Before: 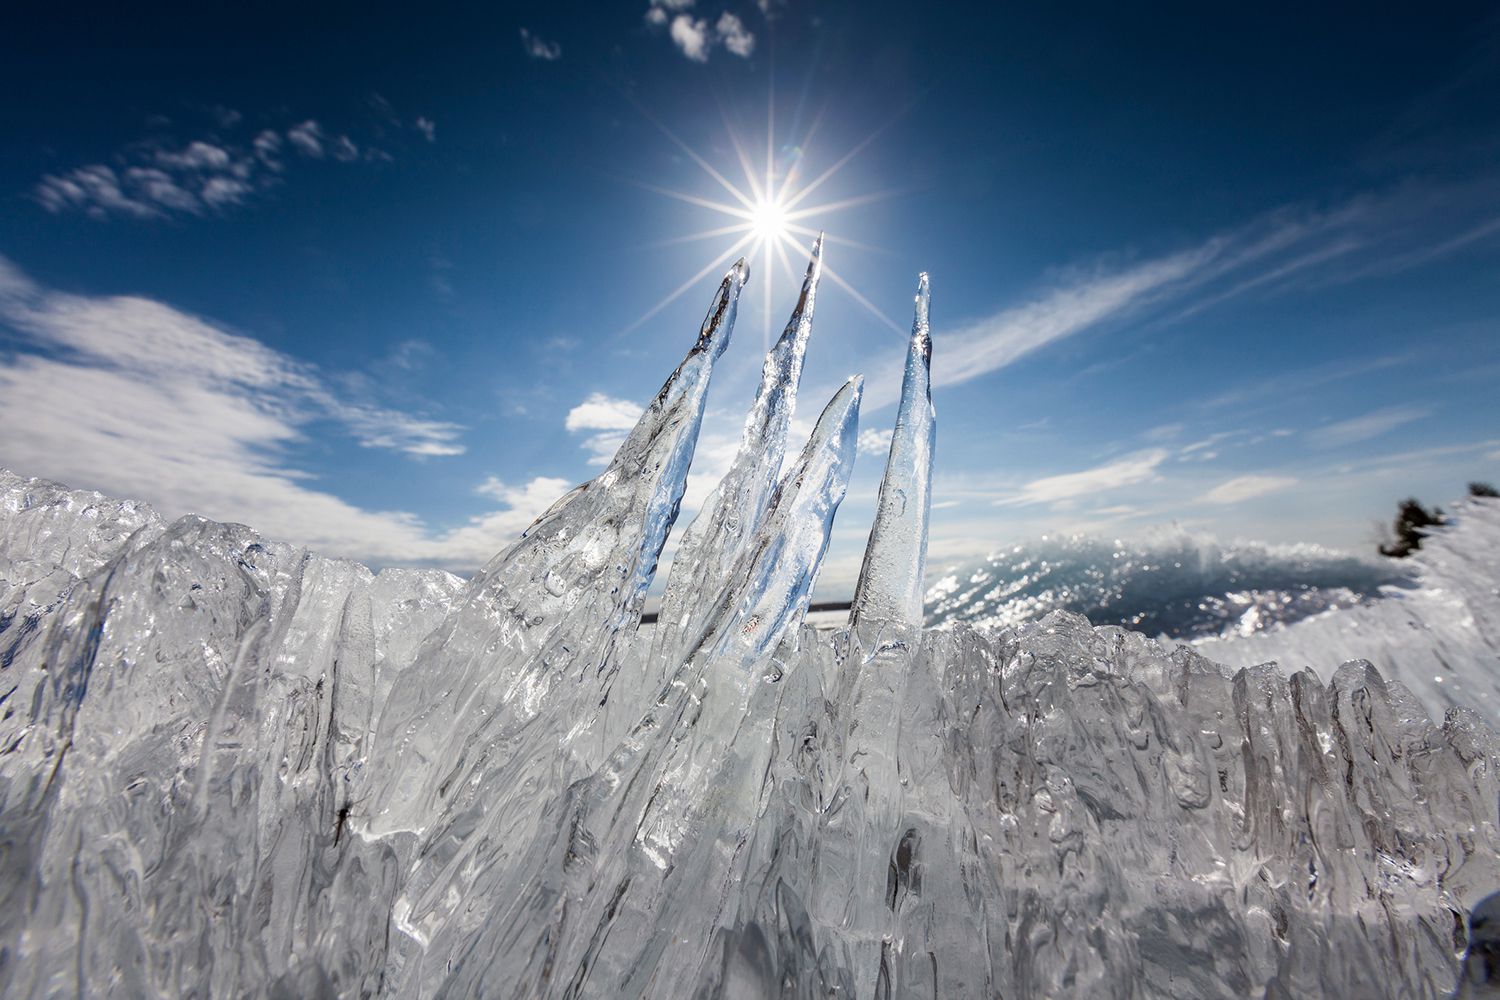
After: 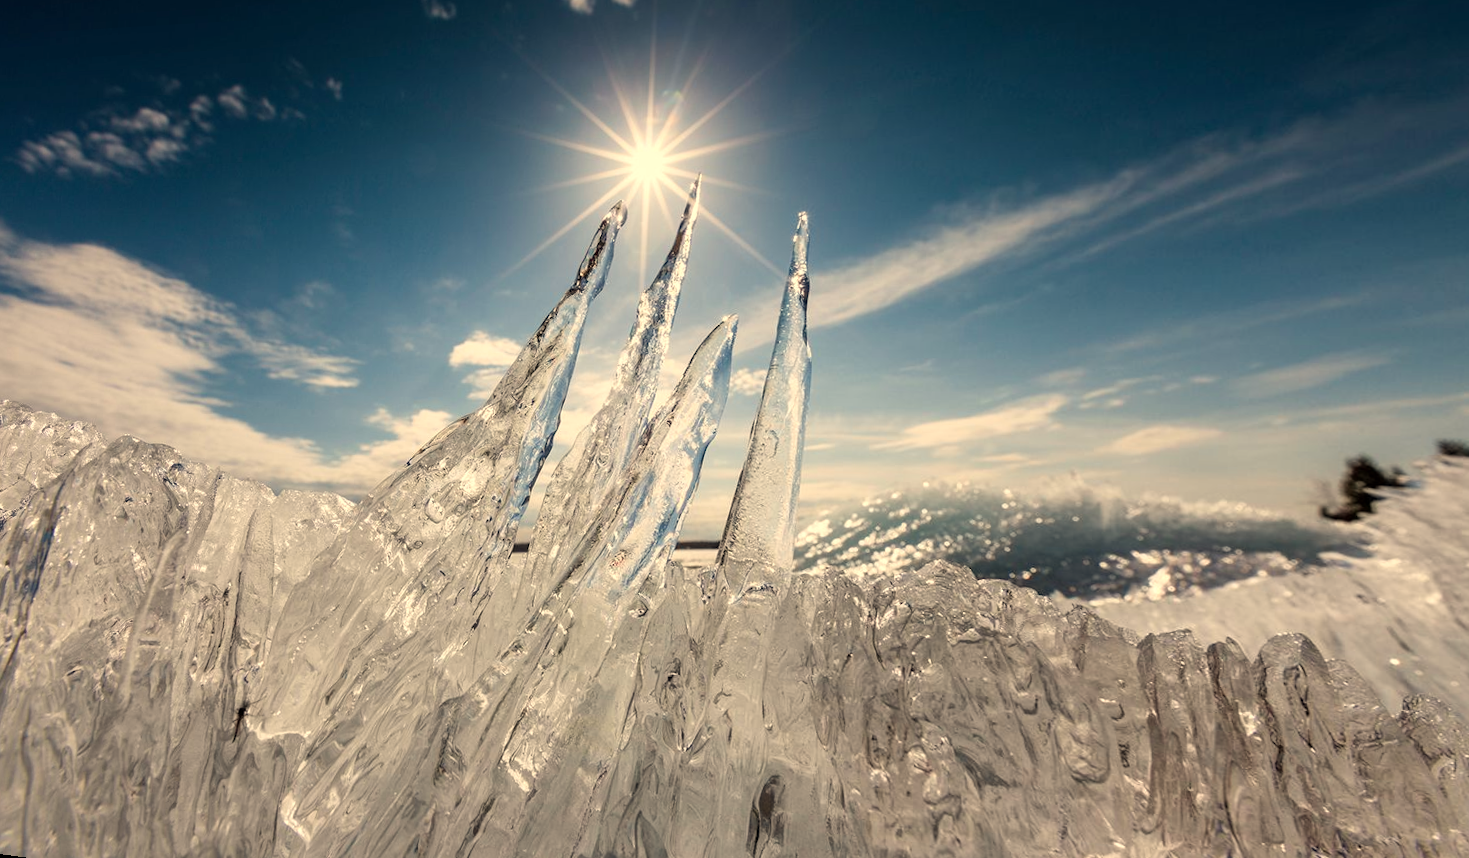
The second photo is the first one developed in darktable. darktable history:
tone equalizer: on, module defaults
color correction: saturation 0.99
local contrast: mode bilateral grid, contrast 20, coarseness 50, detail 102%, midtone range 0.2
rotate and perspective: rotation 1.69°, lens shift (vertical) -0.023, lens shift (horizontal) -0.291, crop left 0.025, crop right 0.988, crop top 0.092, crop bottom 0.842
white balance: red 1.123, blue 0.83
